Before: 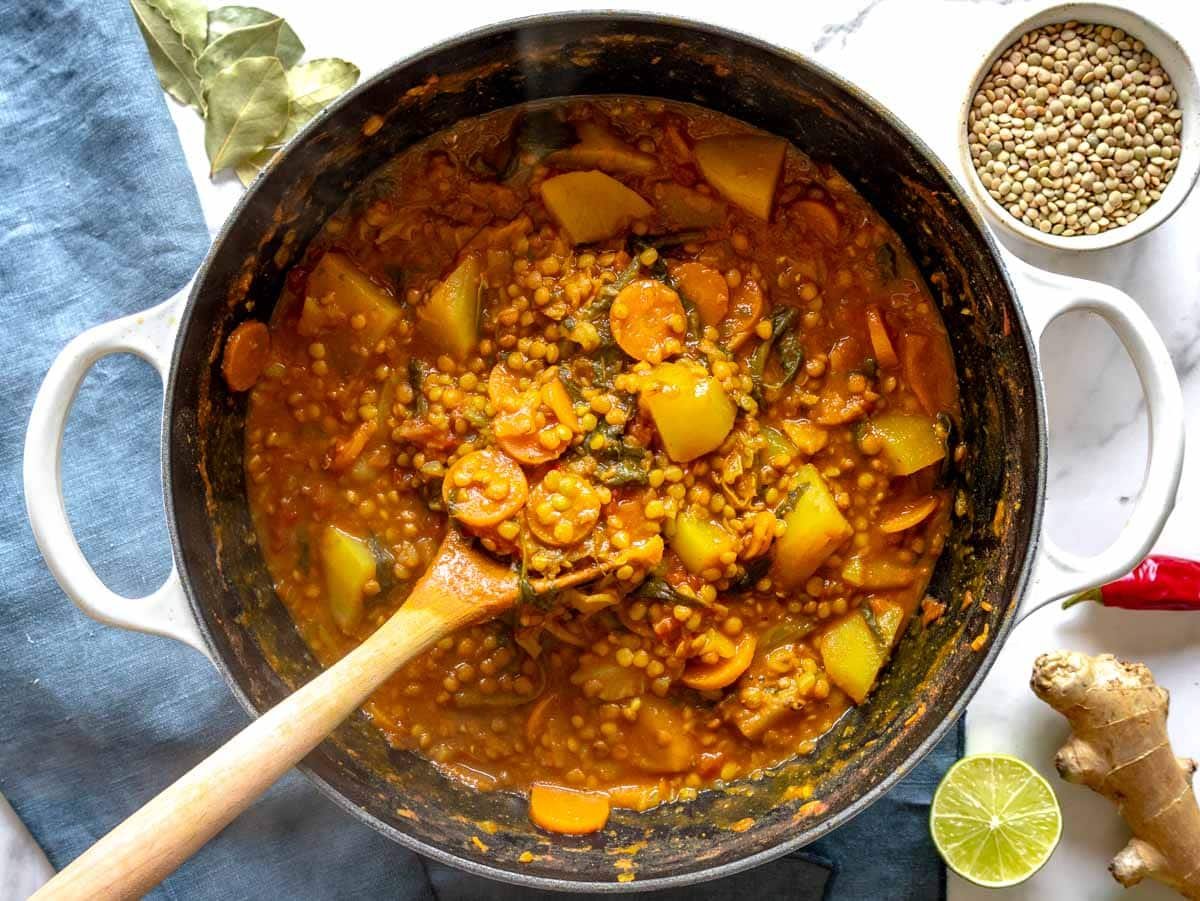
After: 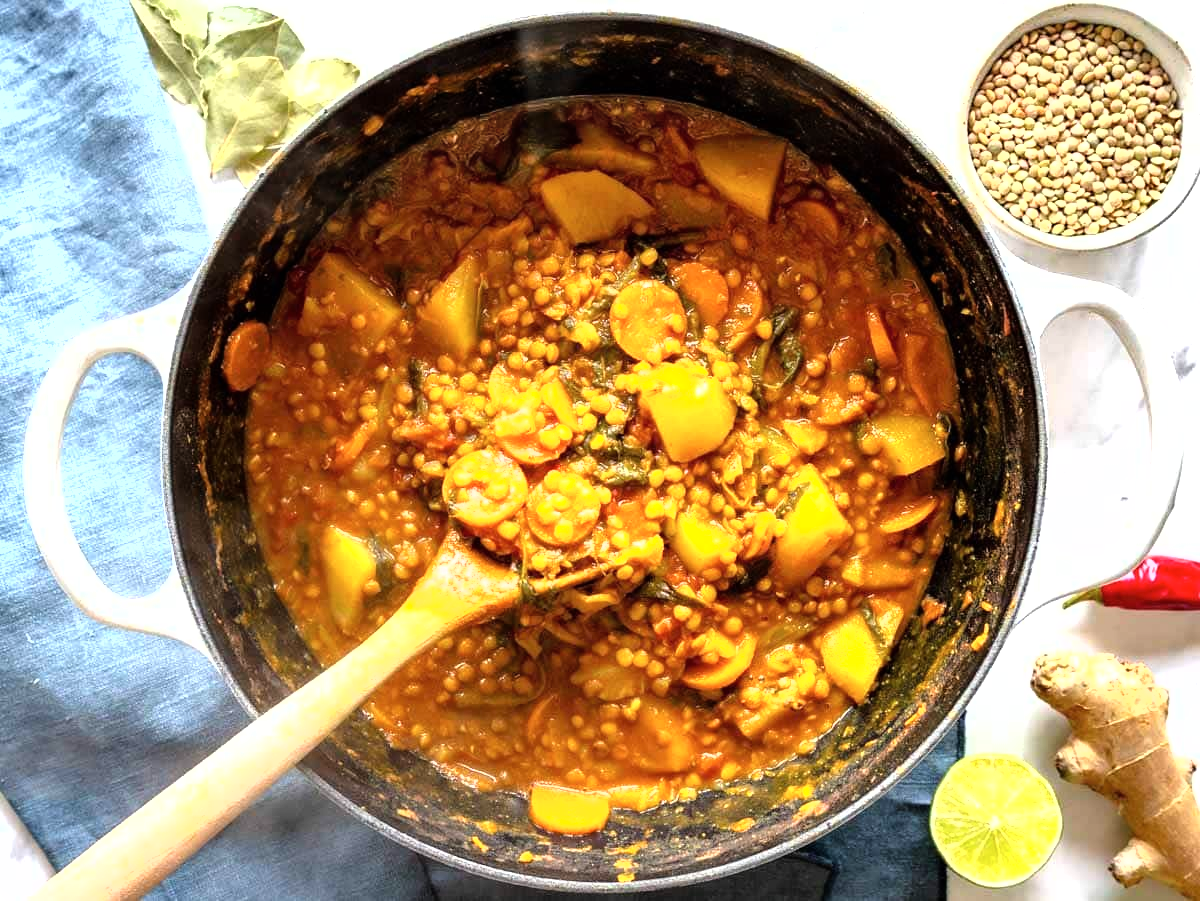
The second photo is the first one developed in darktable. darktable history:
tone equalizer: -8 EV -0.723 EV, -7 EV -0.7 EV, -6 EV -0.594 EV, -5 EV -0.405 EV, -3 EV 0.365 EV, -2 EV 0.6 EV, -1 EV 0.682 EV, +0 EV 0.764 EV
shadows and highlights: radius 45.17, white point adjustment 6.49, compress 79.82%, soften with gaussian
